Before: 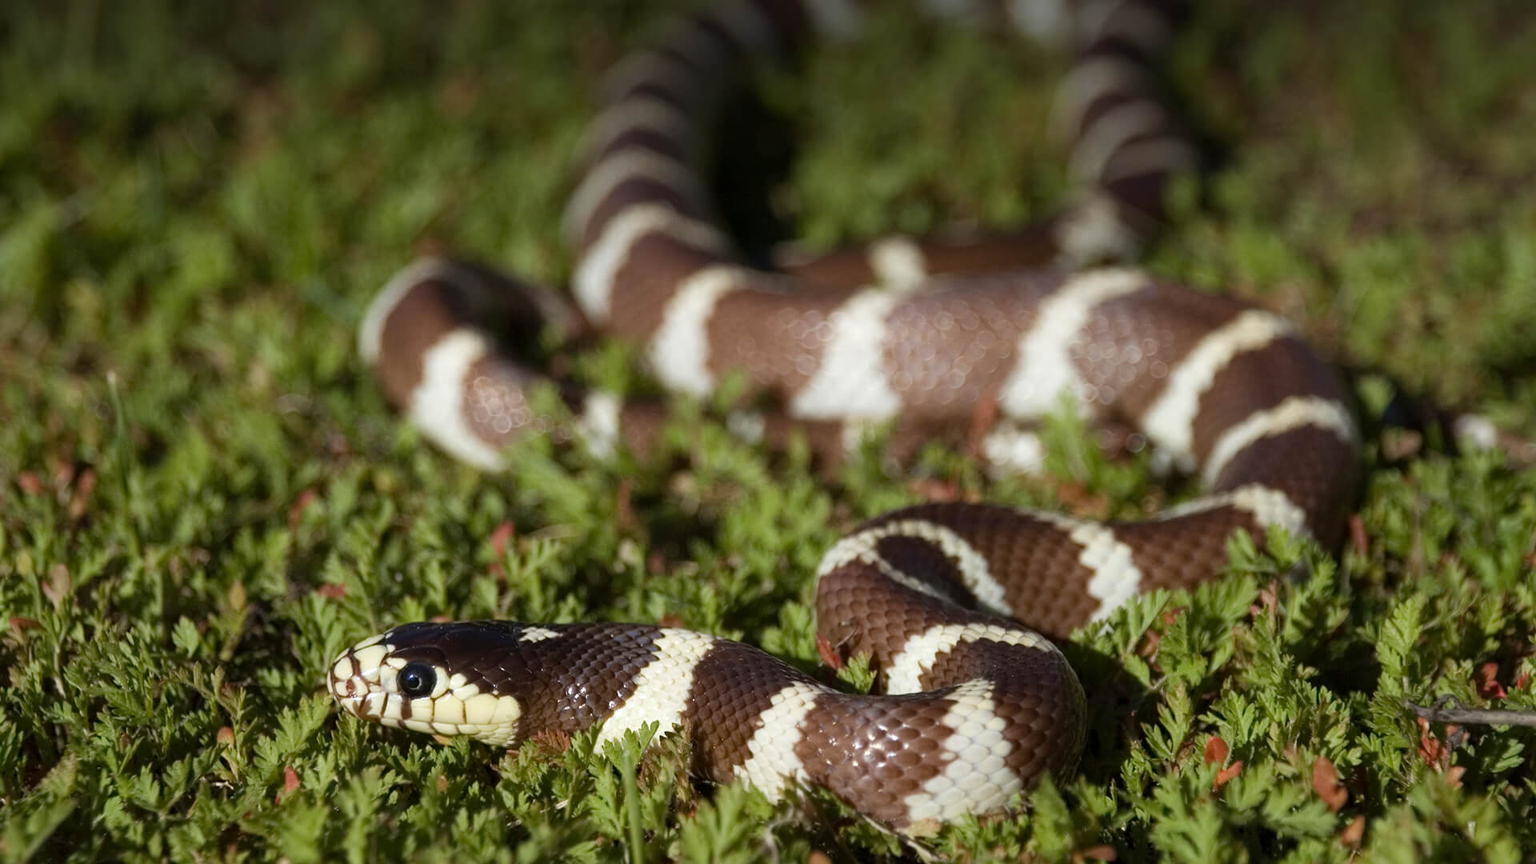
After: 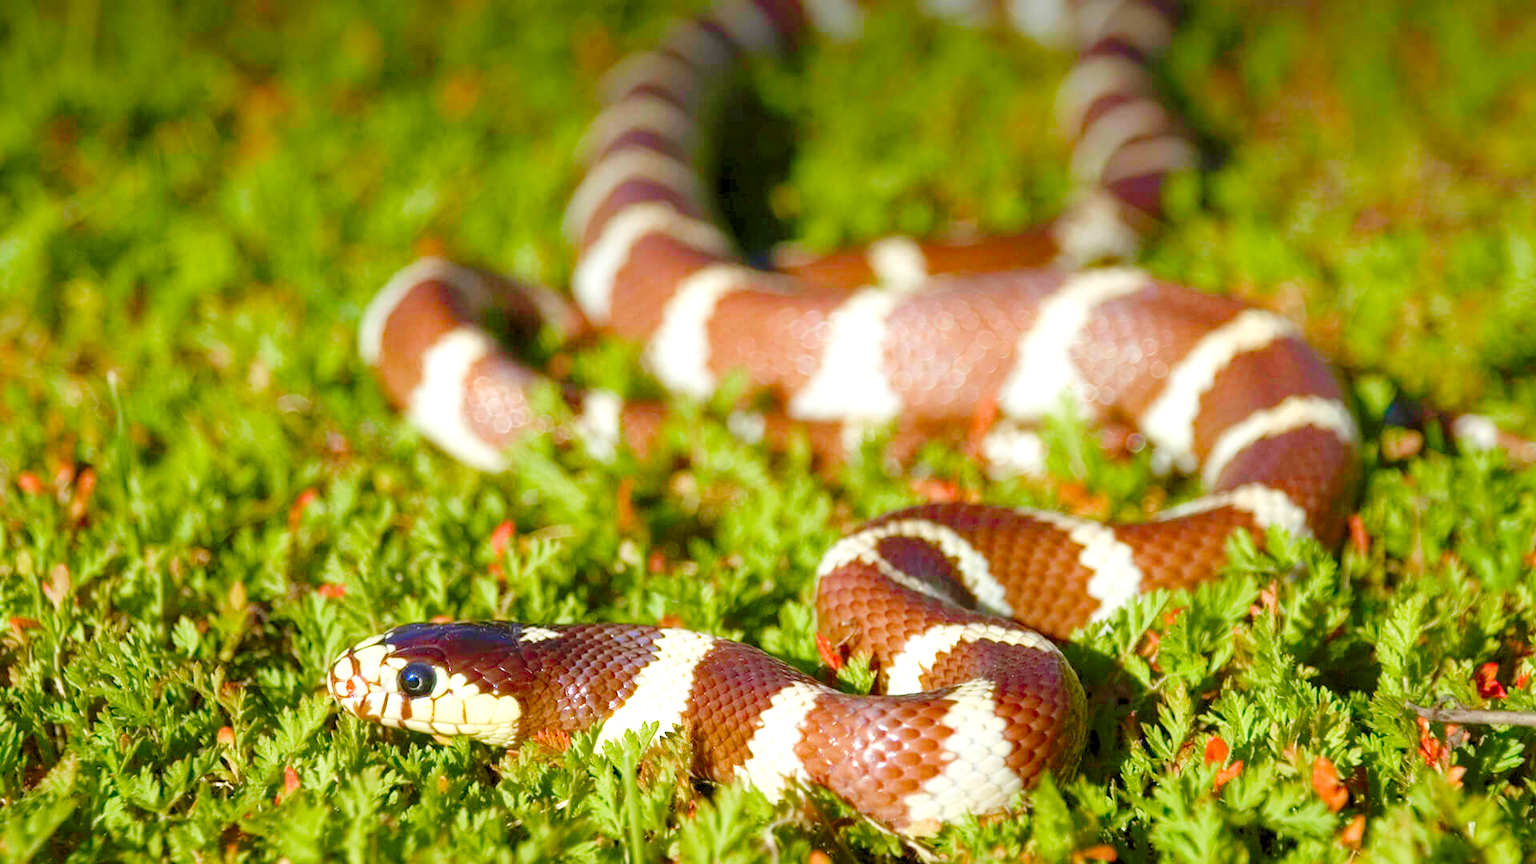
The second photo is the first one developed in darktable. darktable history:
levels: levels [0.008, 0.318, 0.836]
color balance rgb: linear chroma grading › global chroma 6.157%, perceptual saturation grading › global saturation 24.939%, perceptual saturation grading › highlights -50.186%, perceptual saturation grading › shadows 30.674%, global vibrance 20%
